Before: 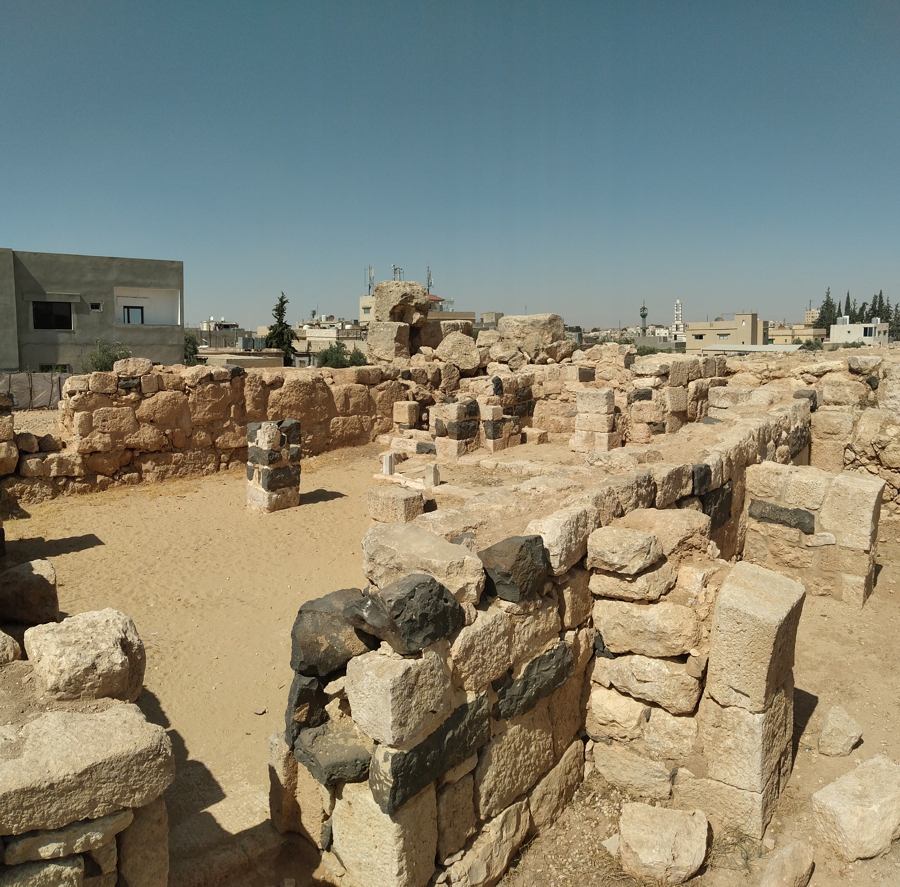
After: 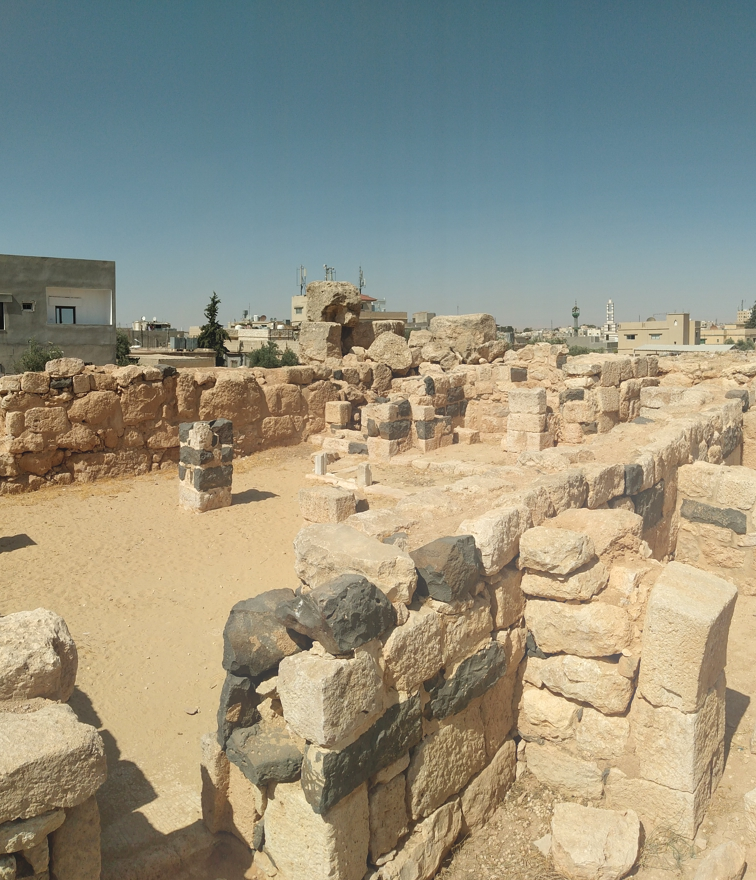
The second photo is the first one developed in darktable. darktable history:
bloom: threshold 82.5%, strength 16.25%
crop: left 7.598%, right 7.873%
